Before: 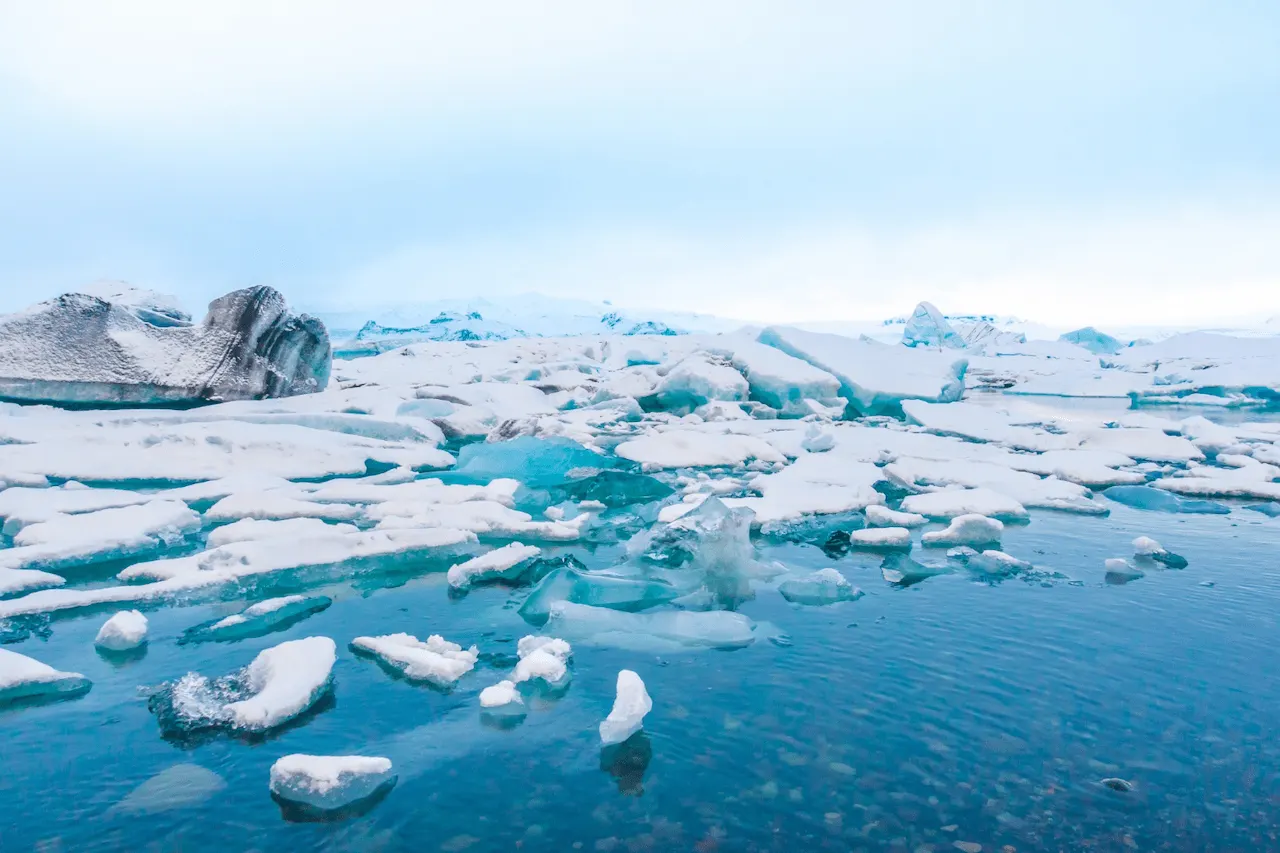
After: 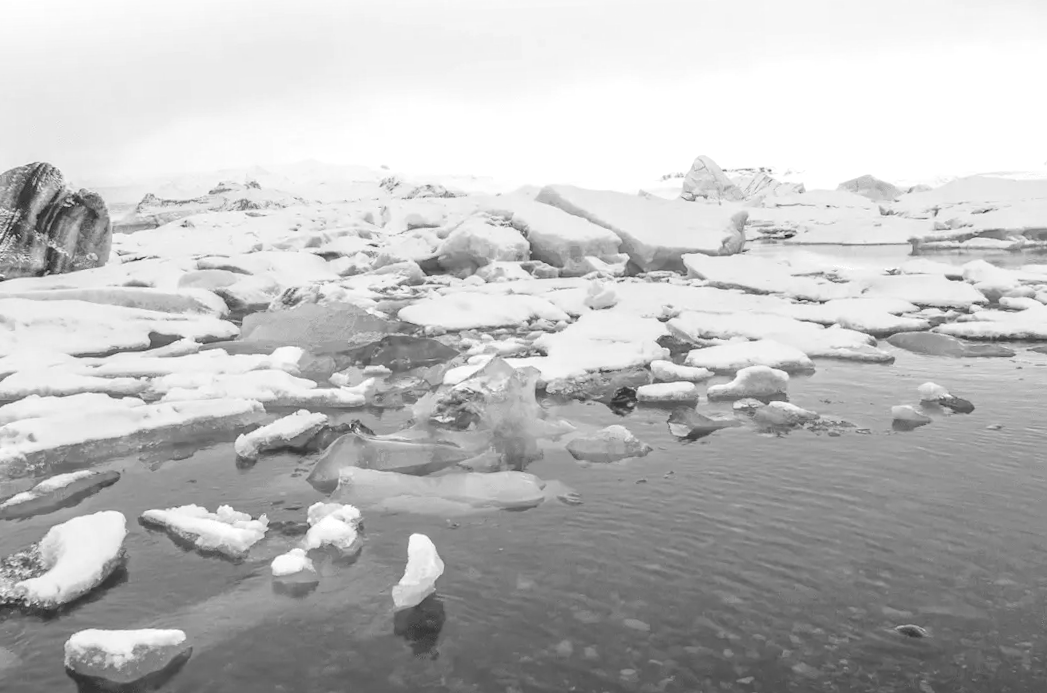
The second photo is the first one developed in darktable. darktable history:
rotate and perspective: rotation -2°, crop left 0.022, crop right 0.978, crop top 0.049, crop bottom 0.951
crop: left 16.315%, top 14.246%
exposure: exposure 0.207 EV, compensate highlight preservation false
contrast brightness saturation: saturation -1
